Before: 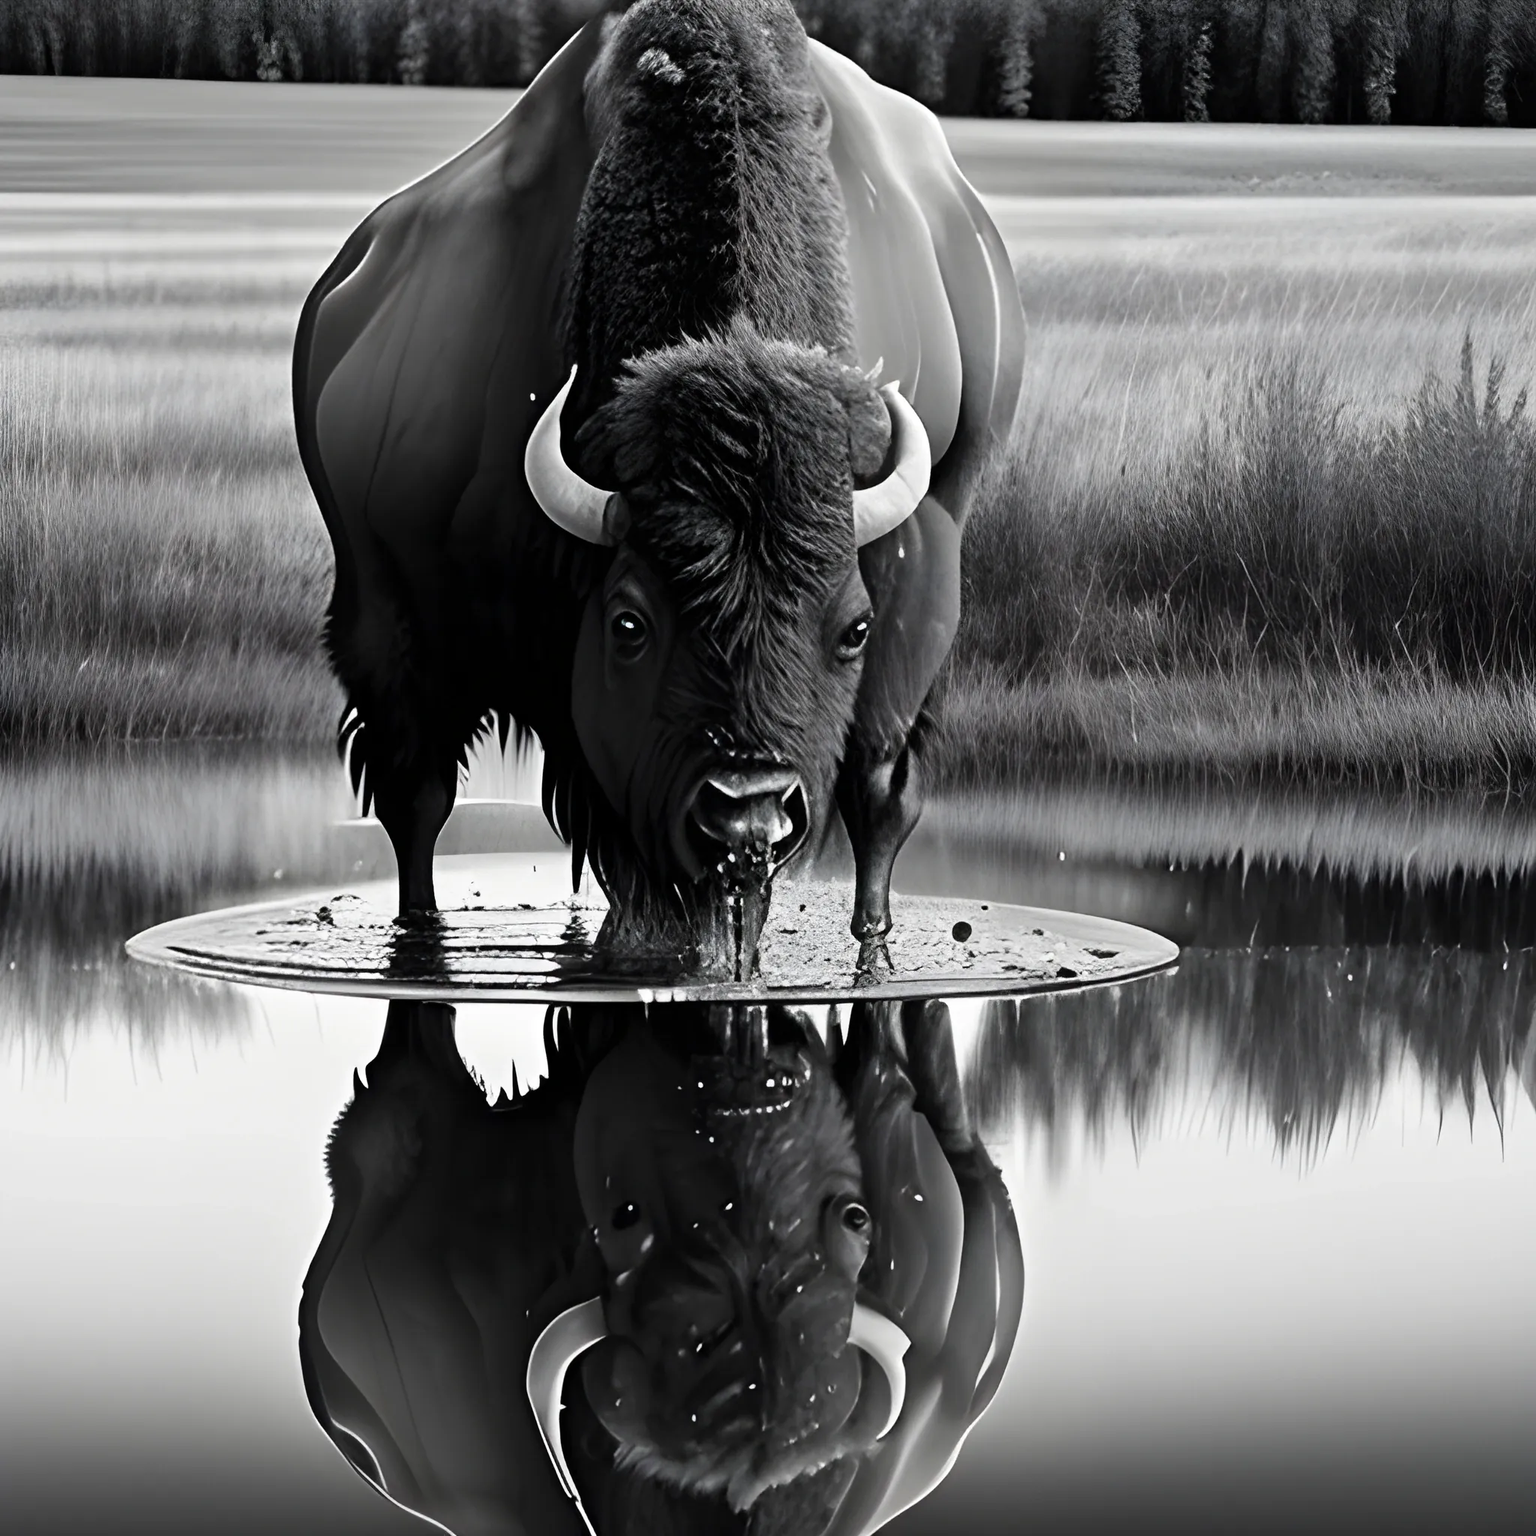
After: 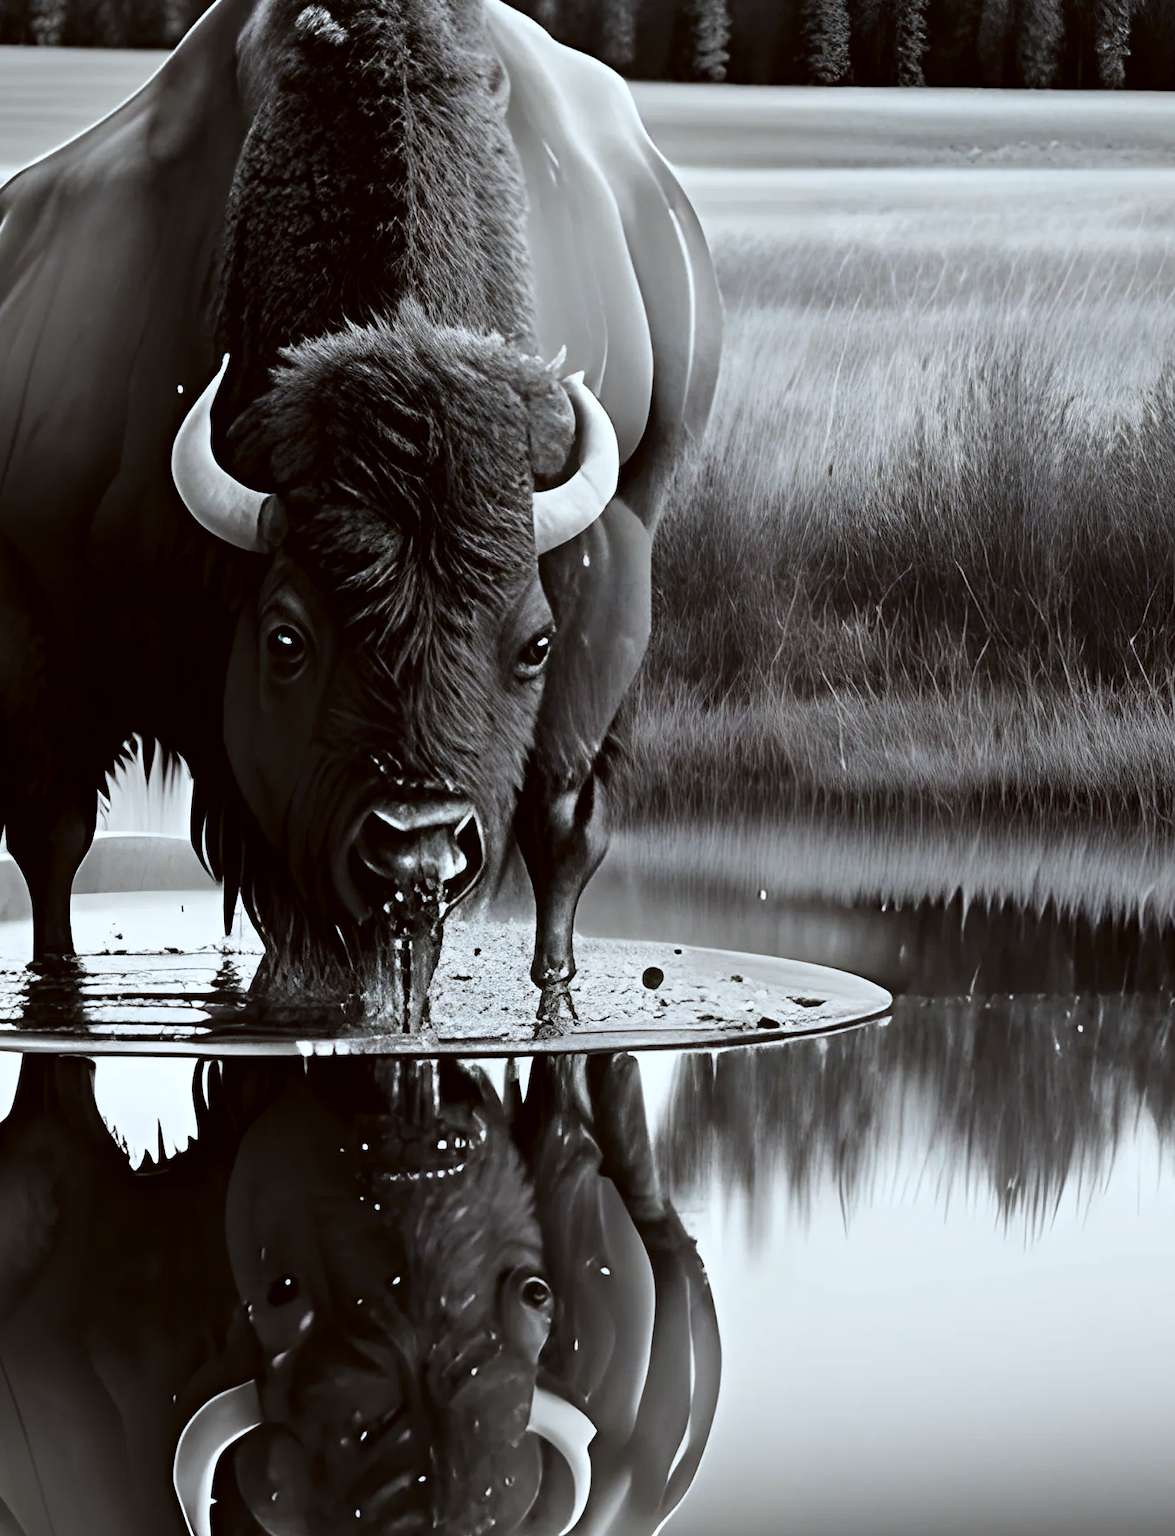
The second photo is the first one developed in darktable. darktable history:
crop and rotate: left 24.034%, top 2.838%, right 6.406%, bottom 6.299%
contrast brightness saturation: contrast 0.09, saturation 0.28
color correction: highlights a* -3.28, highlights b* -6.24, shadows a* 3.1, shadows b* 5.19
